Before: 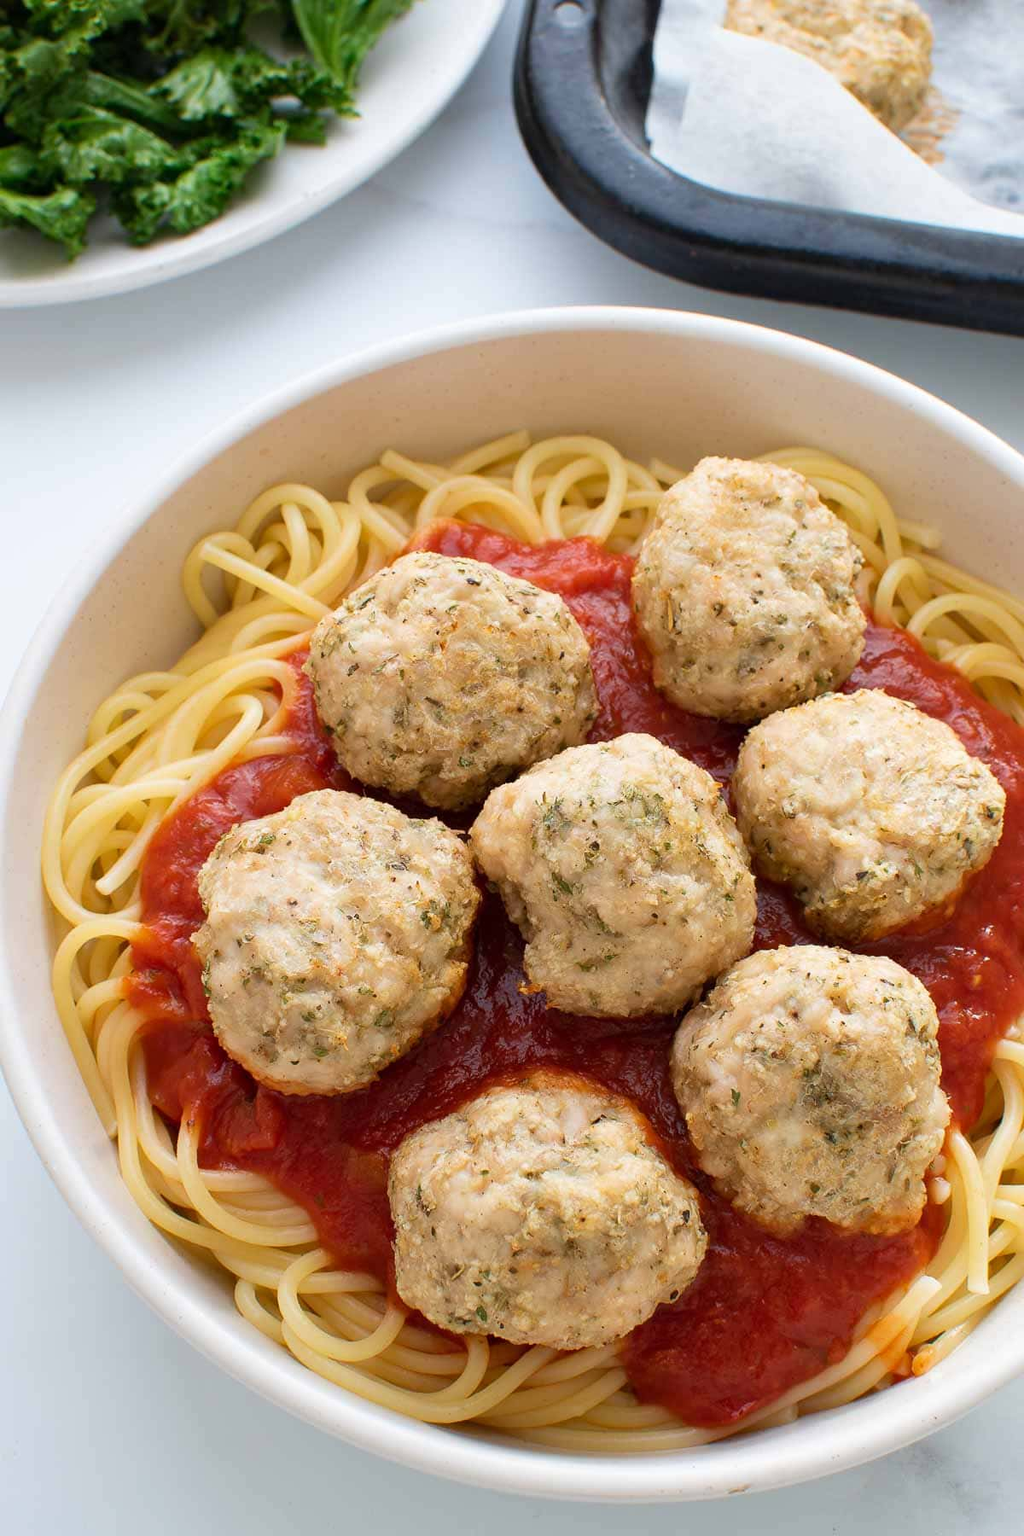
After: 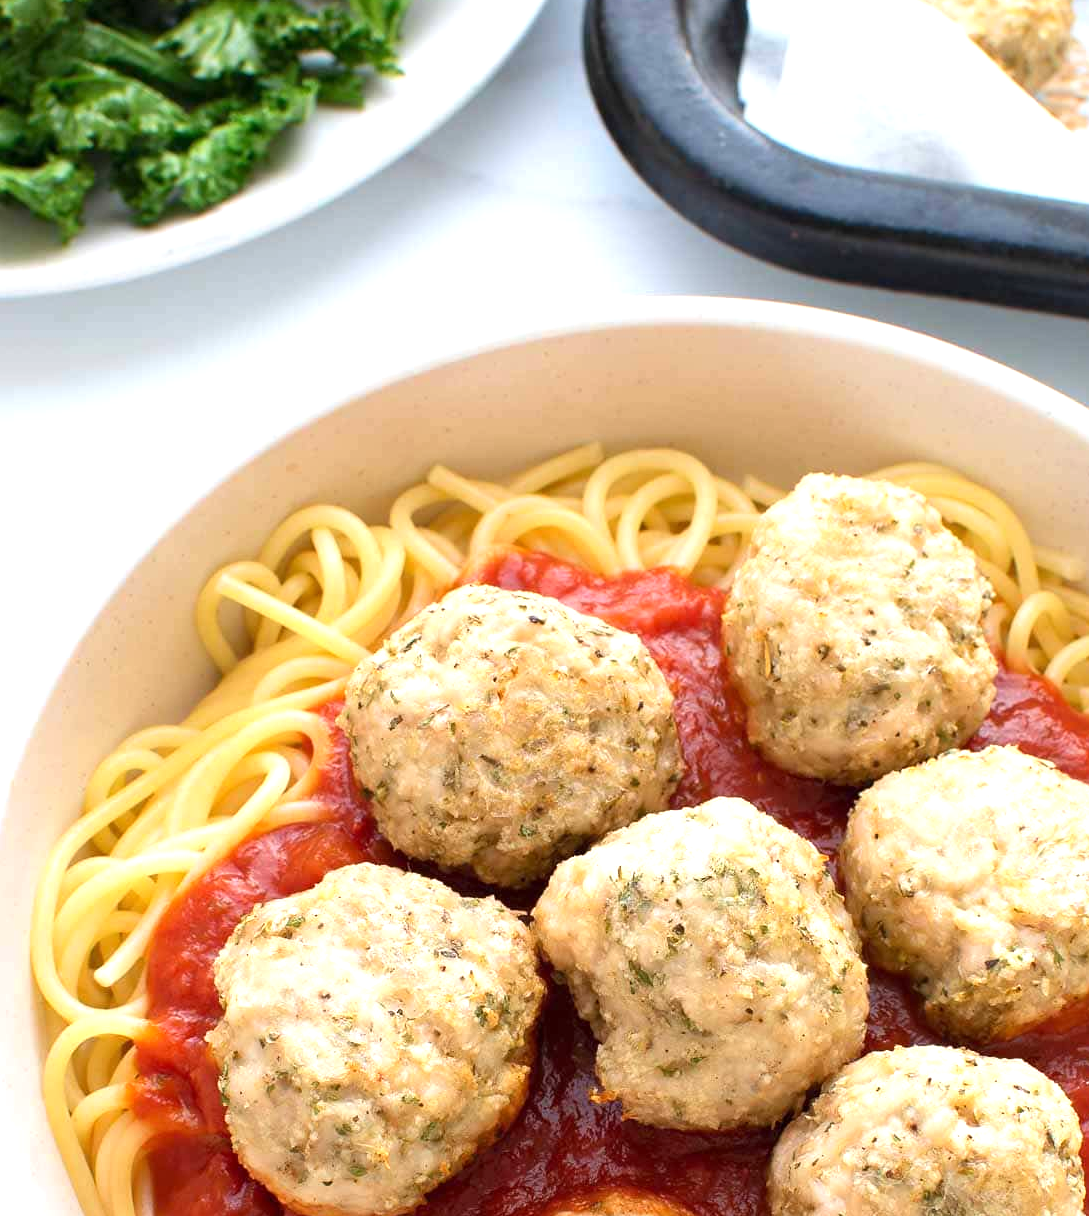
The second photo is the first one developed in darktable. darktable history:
exposure: exposure 0.648 EV, compensate highlight preservation false
crop: left 1.509%, top 3.452%, right 7.696%, bottom 28.452%
